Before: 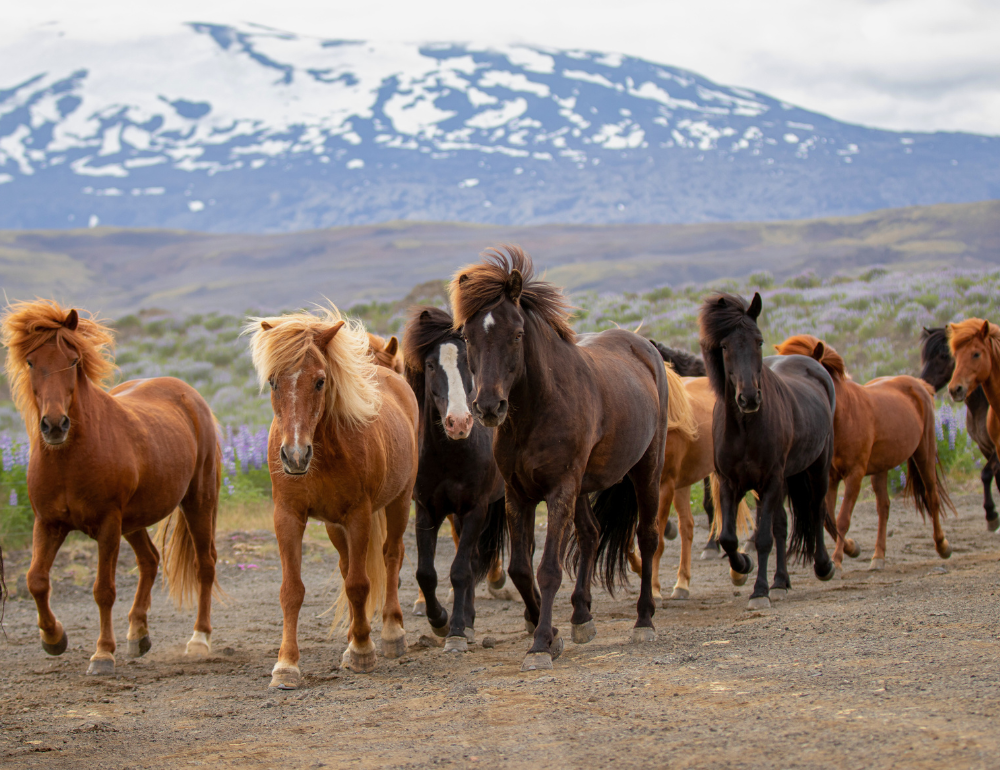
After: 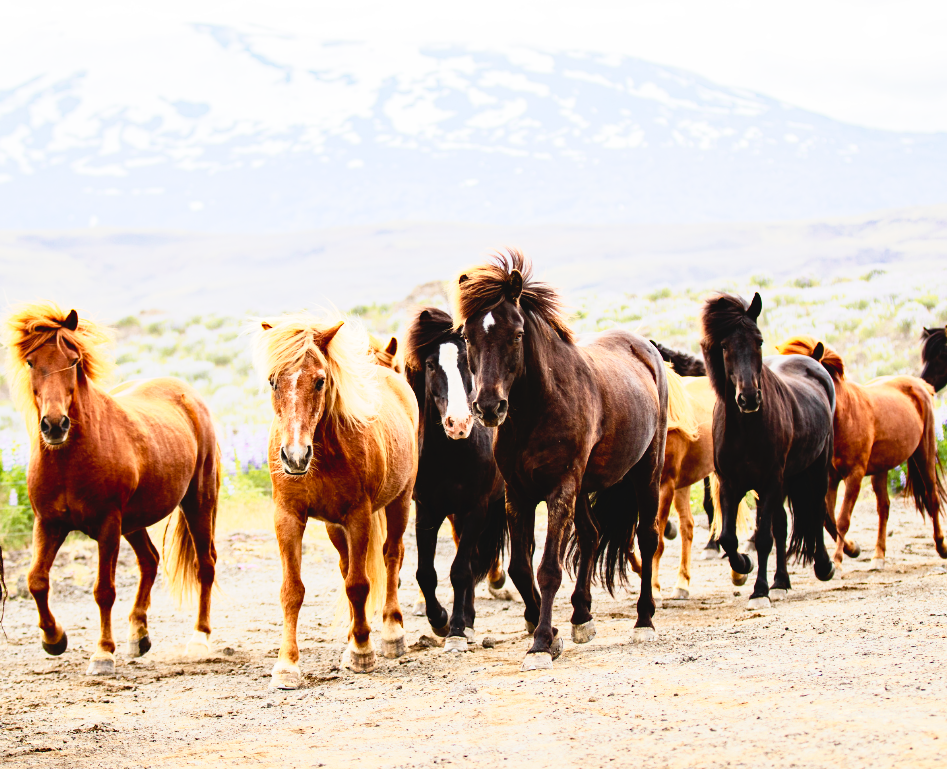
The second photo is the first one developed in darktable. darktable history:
crop and rotate: left 0%, right 5.247%
tone curve: curves: ch0 [(0, 0.049) (0.113, 0.084) (0.285, 0.301) (0.673, 0.796) (0.845, 0.932) (0.994, 0.971)]; ch1 [(0, 0) (0.456, 0.424) (0.498, 0.5) (0.57, 0.557) (0.631, 0.635) (1, 1)]; ch2 [(0, 0) (0.395, 0.398) (0.44, 0.456) (0.502, 0.507) (0.55, 0.559) (0.67, 0.702) (1, 1)], preserve colors none
exposure: black level correction 0, exposure 1.101 EV, compensate highlight preservation false
contrast brightness saturation: contrast 0.287
haze removal: compatibility mode true, adaptive false
